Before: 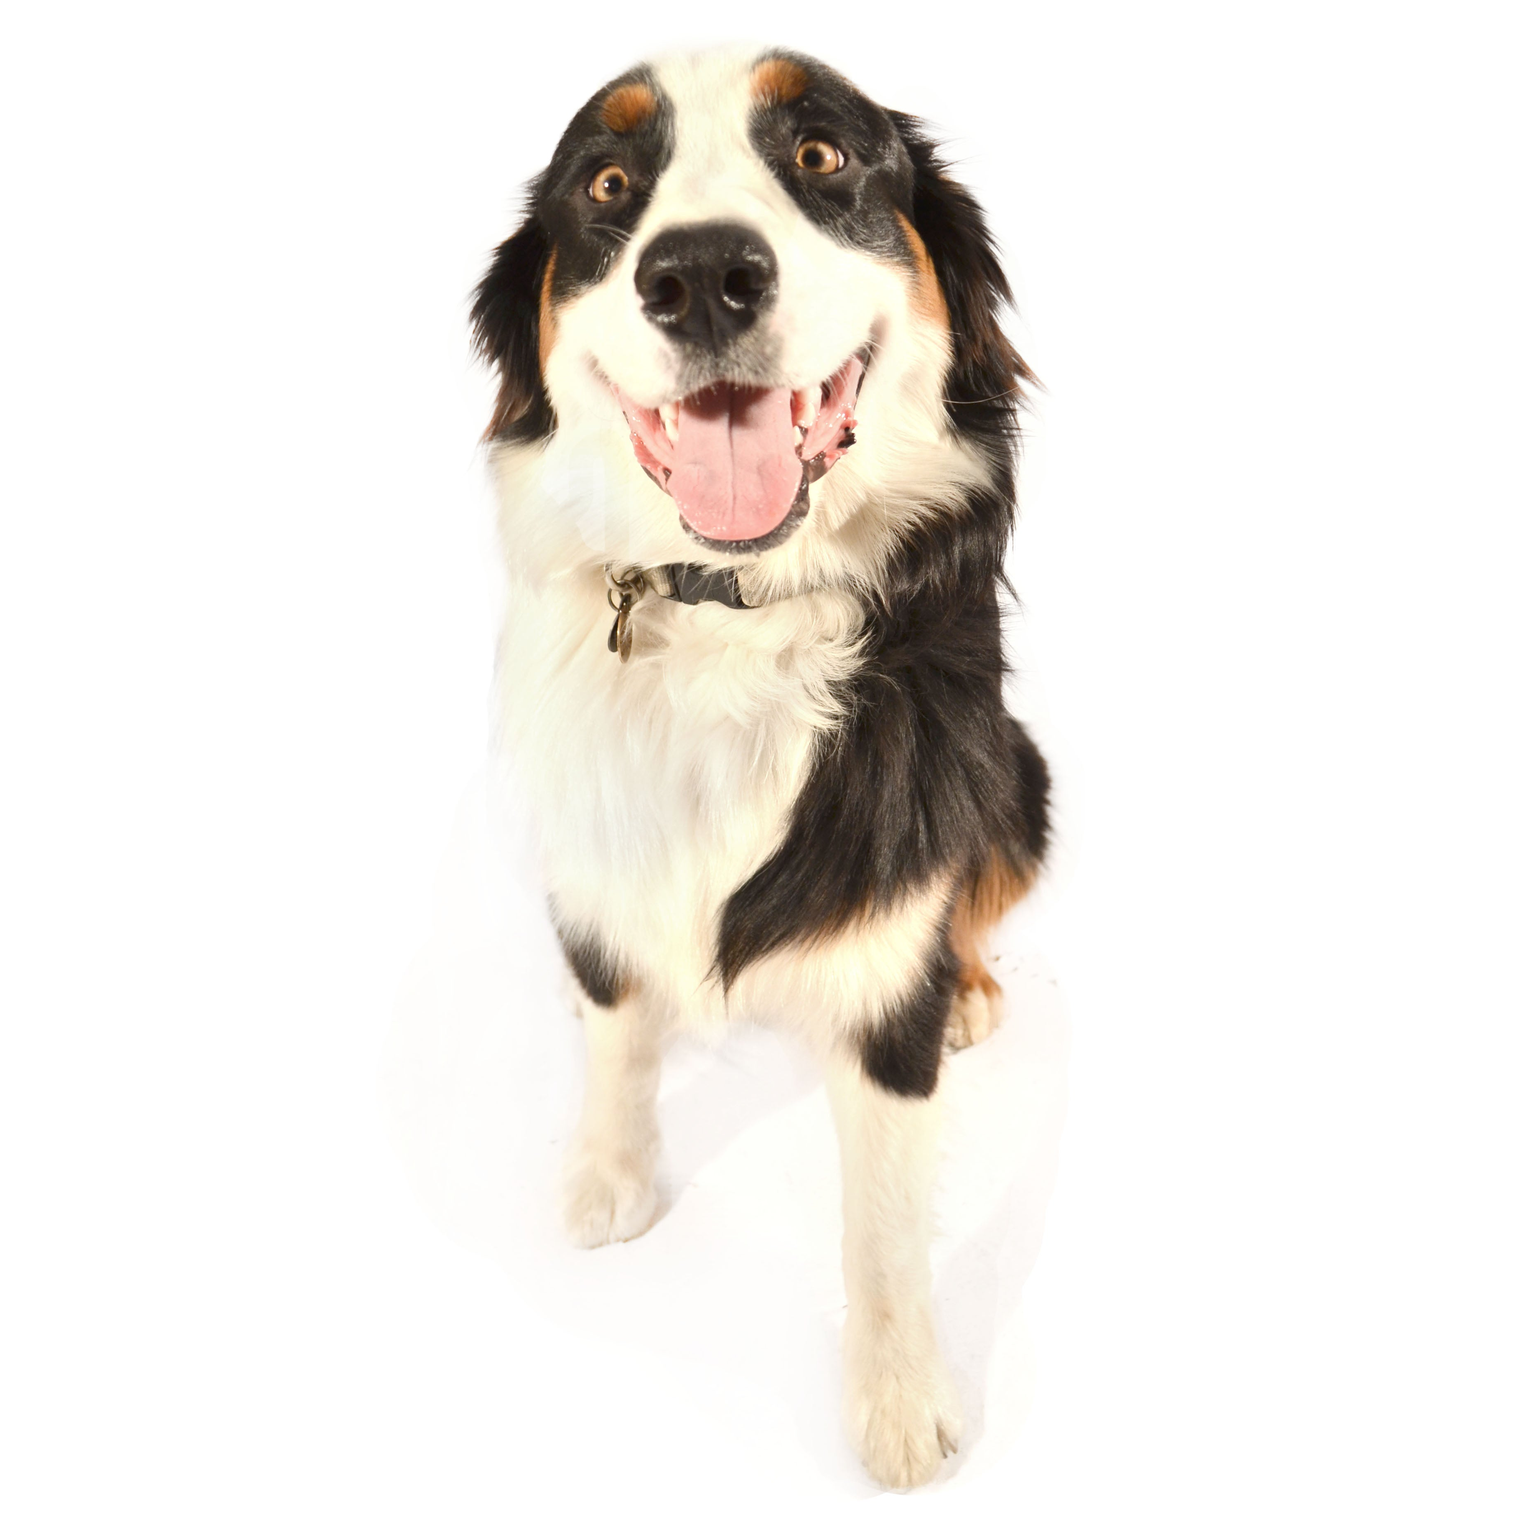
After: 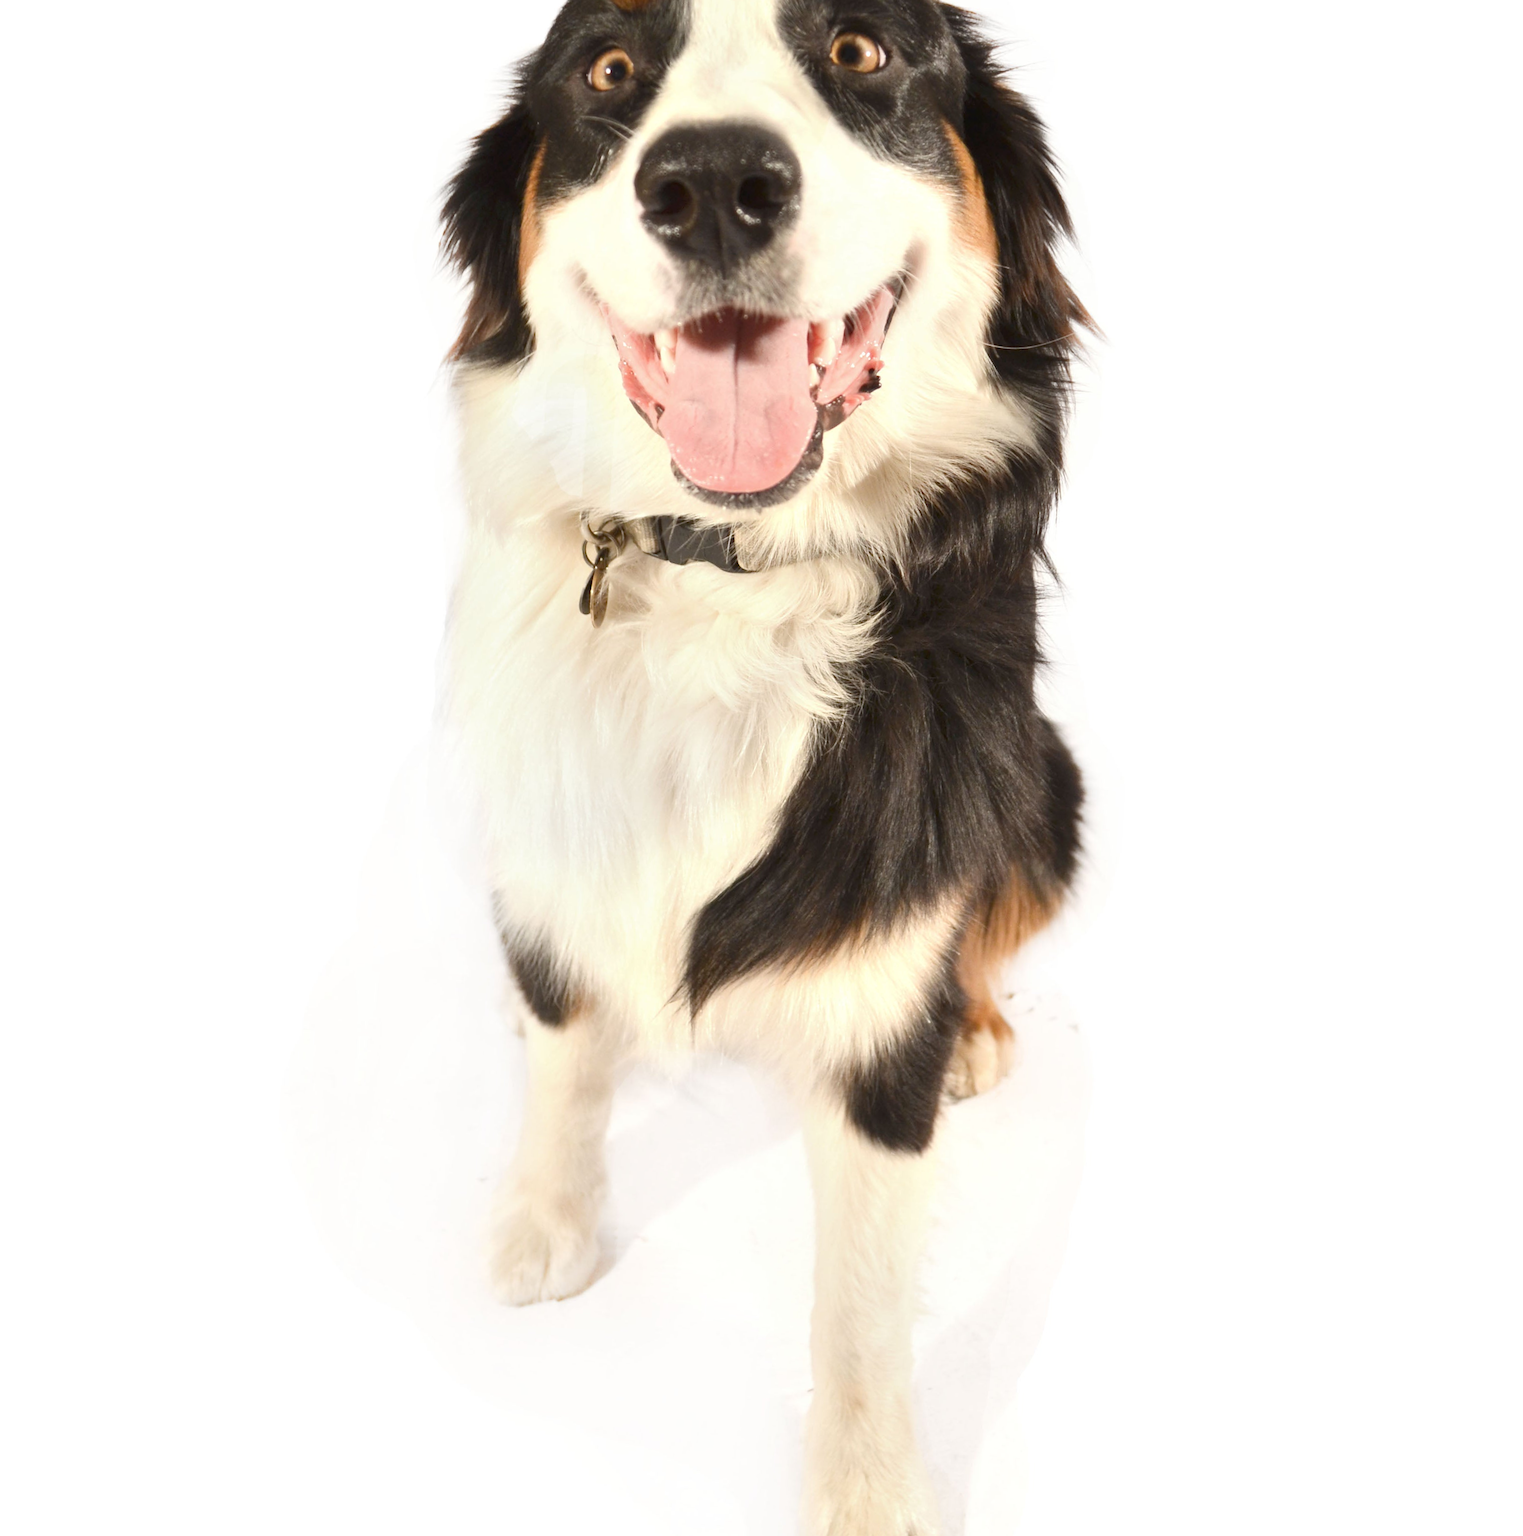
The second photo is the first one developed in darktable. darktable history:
crop and rotate: angle -3.29°, left 5.339%, top 5.174%, right 4.714%, bottom 4.114%
